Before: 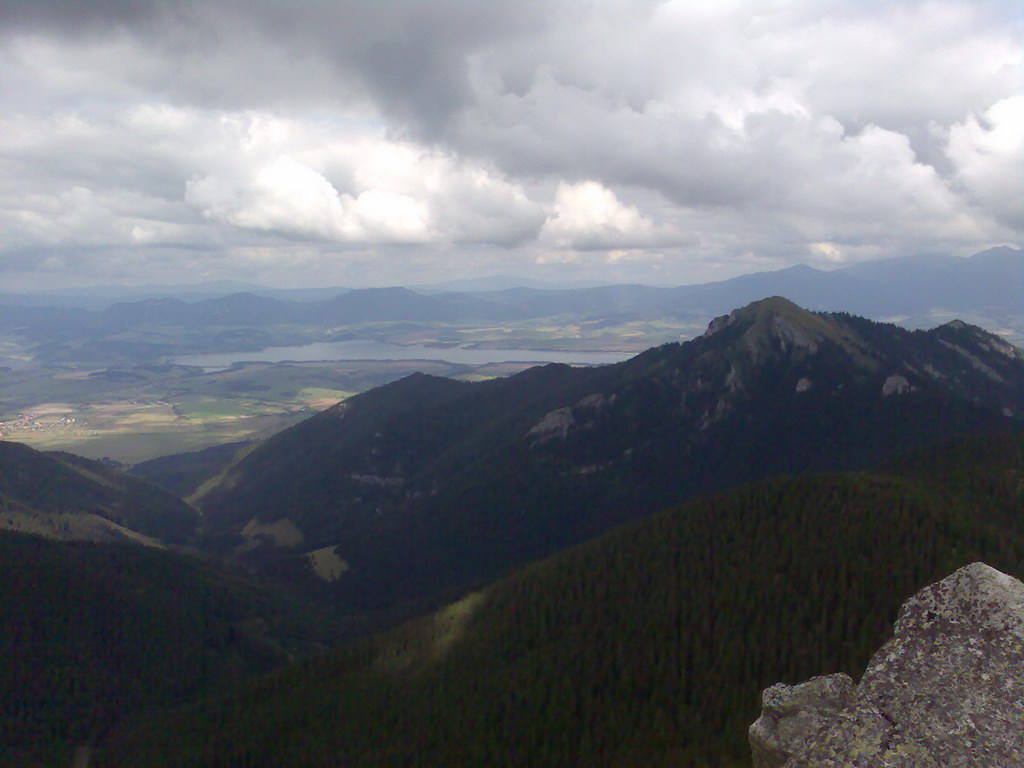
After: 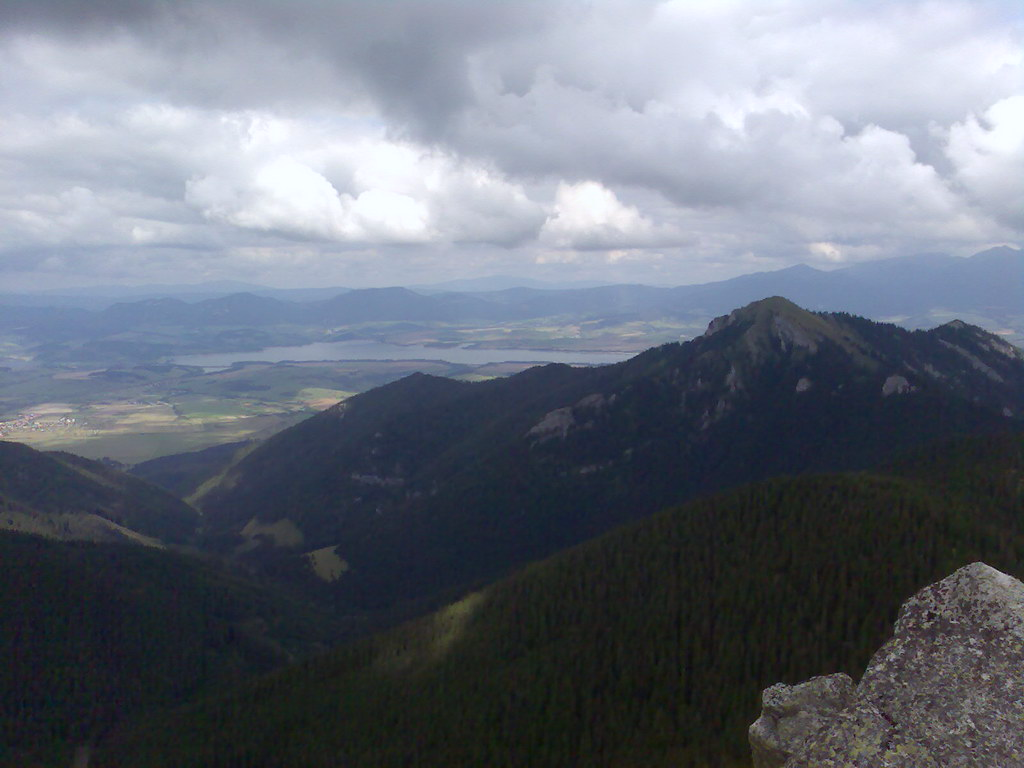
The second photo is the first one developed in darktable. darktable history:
tone equalizer: on, module defaults
white balance: red 0.976, blue 1.04
